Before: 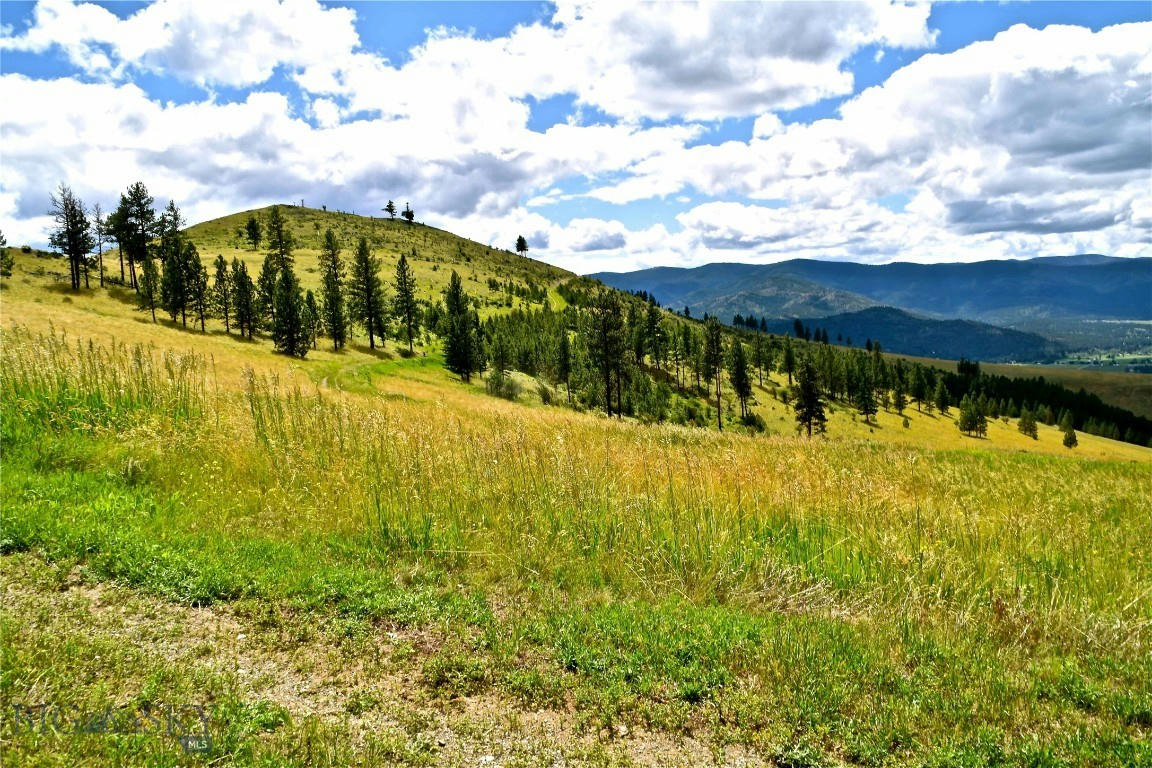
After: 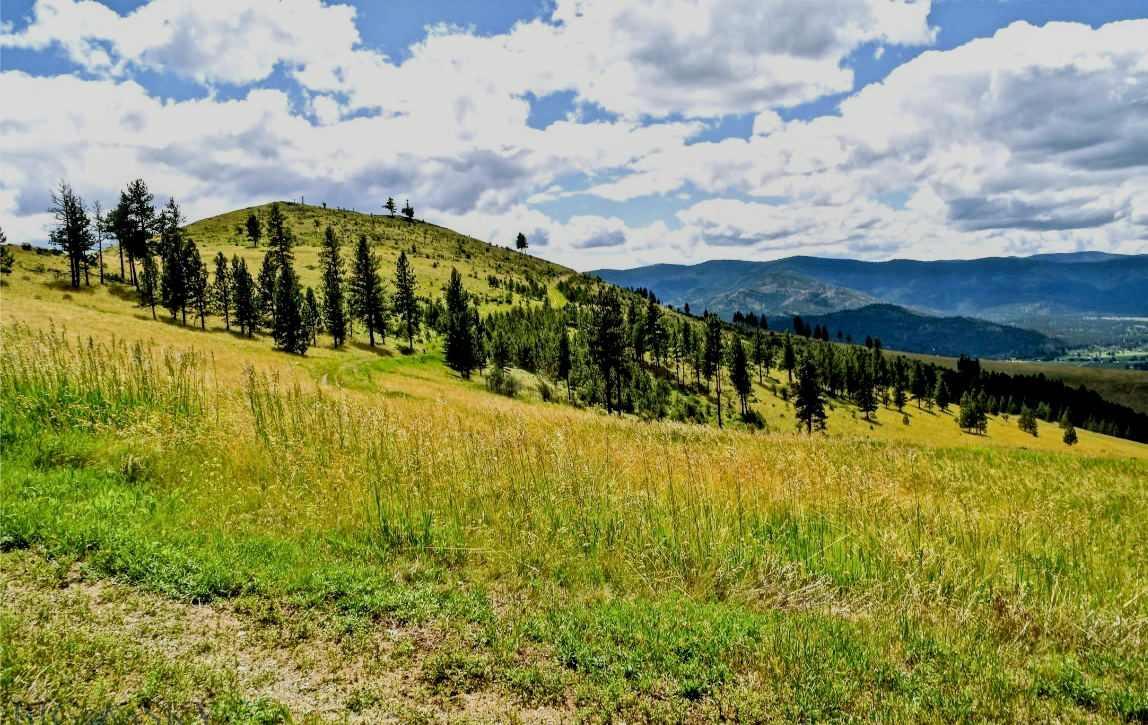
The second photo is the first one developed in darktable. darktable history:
crop: top 0.448%, right 0.264%, bottom 5.045%
filmic rgb: black relative exposure -7.65 EV, white relative exposure 4.56 EV, hardness 3.61
local contrast: detail 130%
